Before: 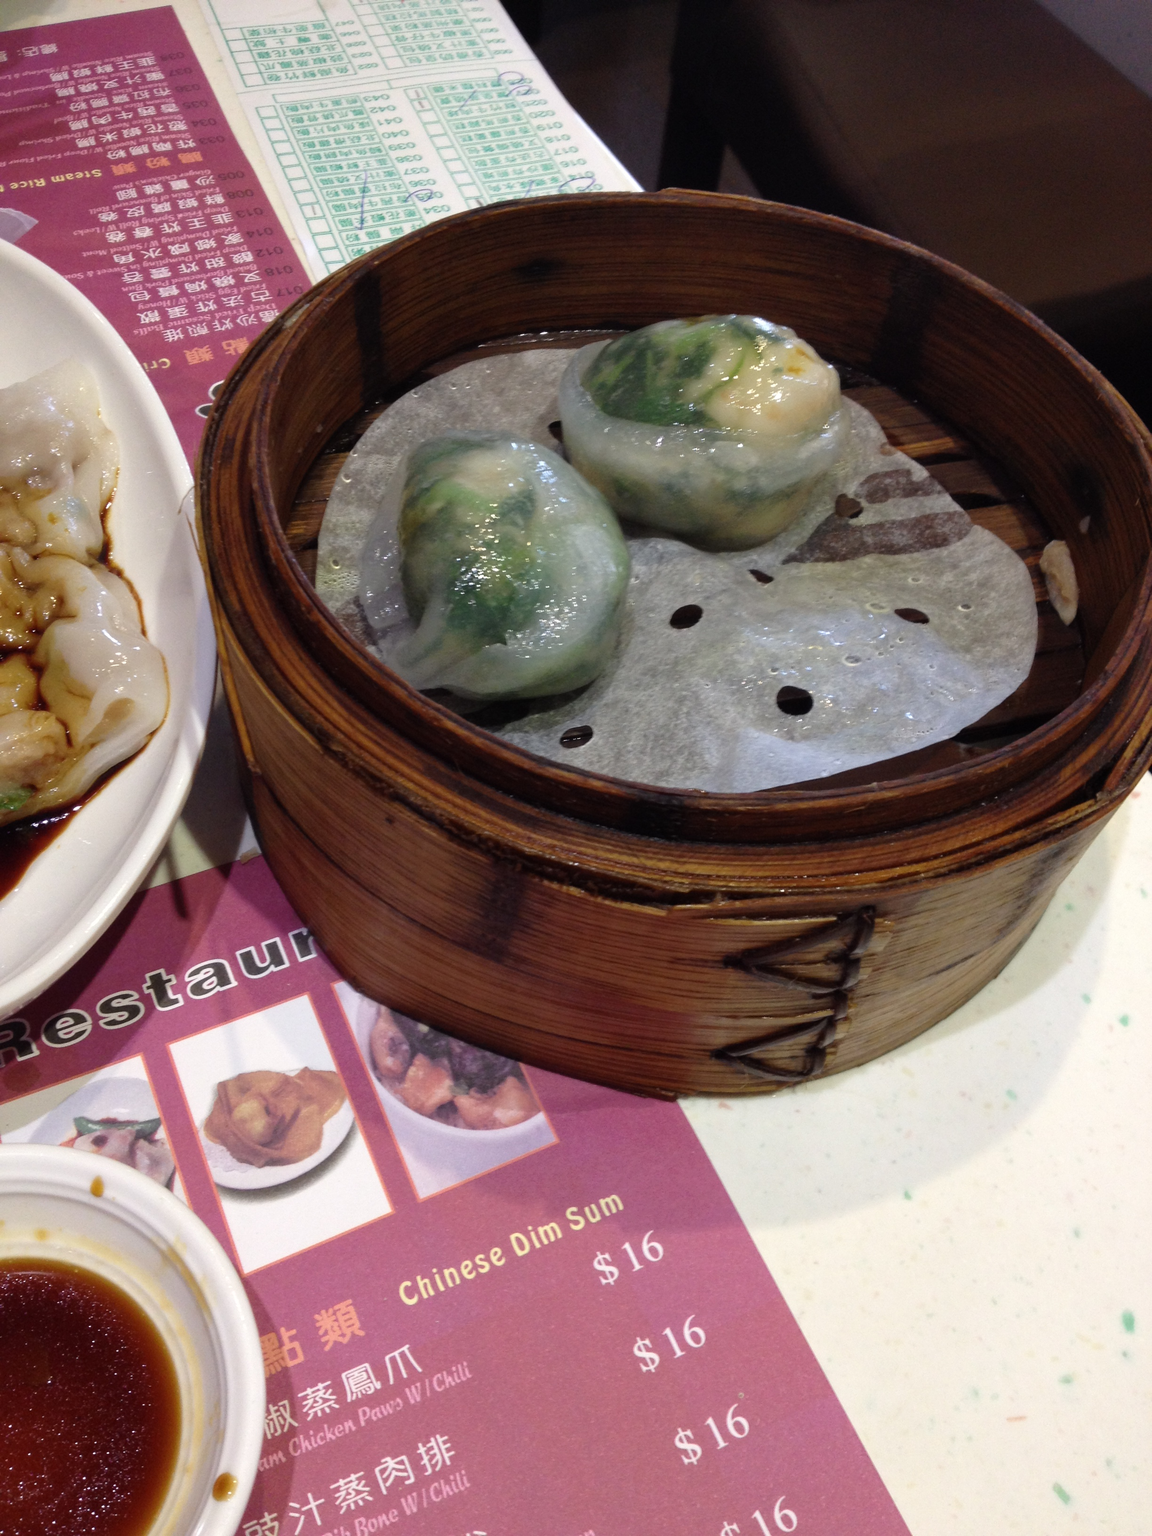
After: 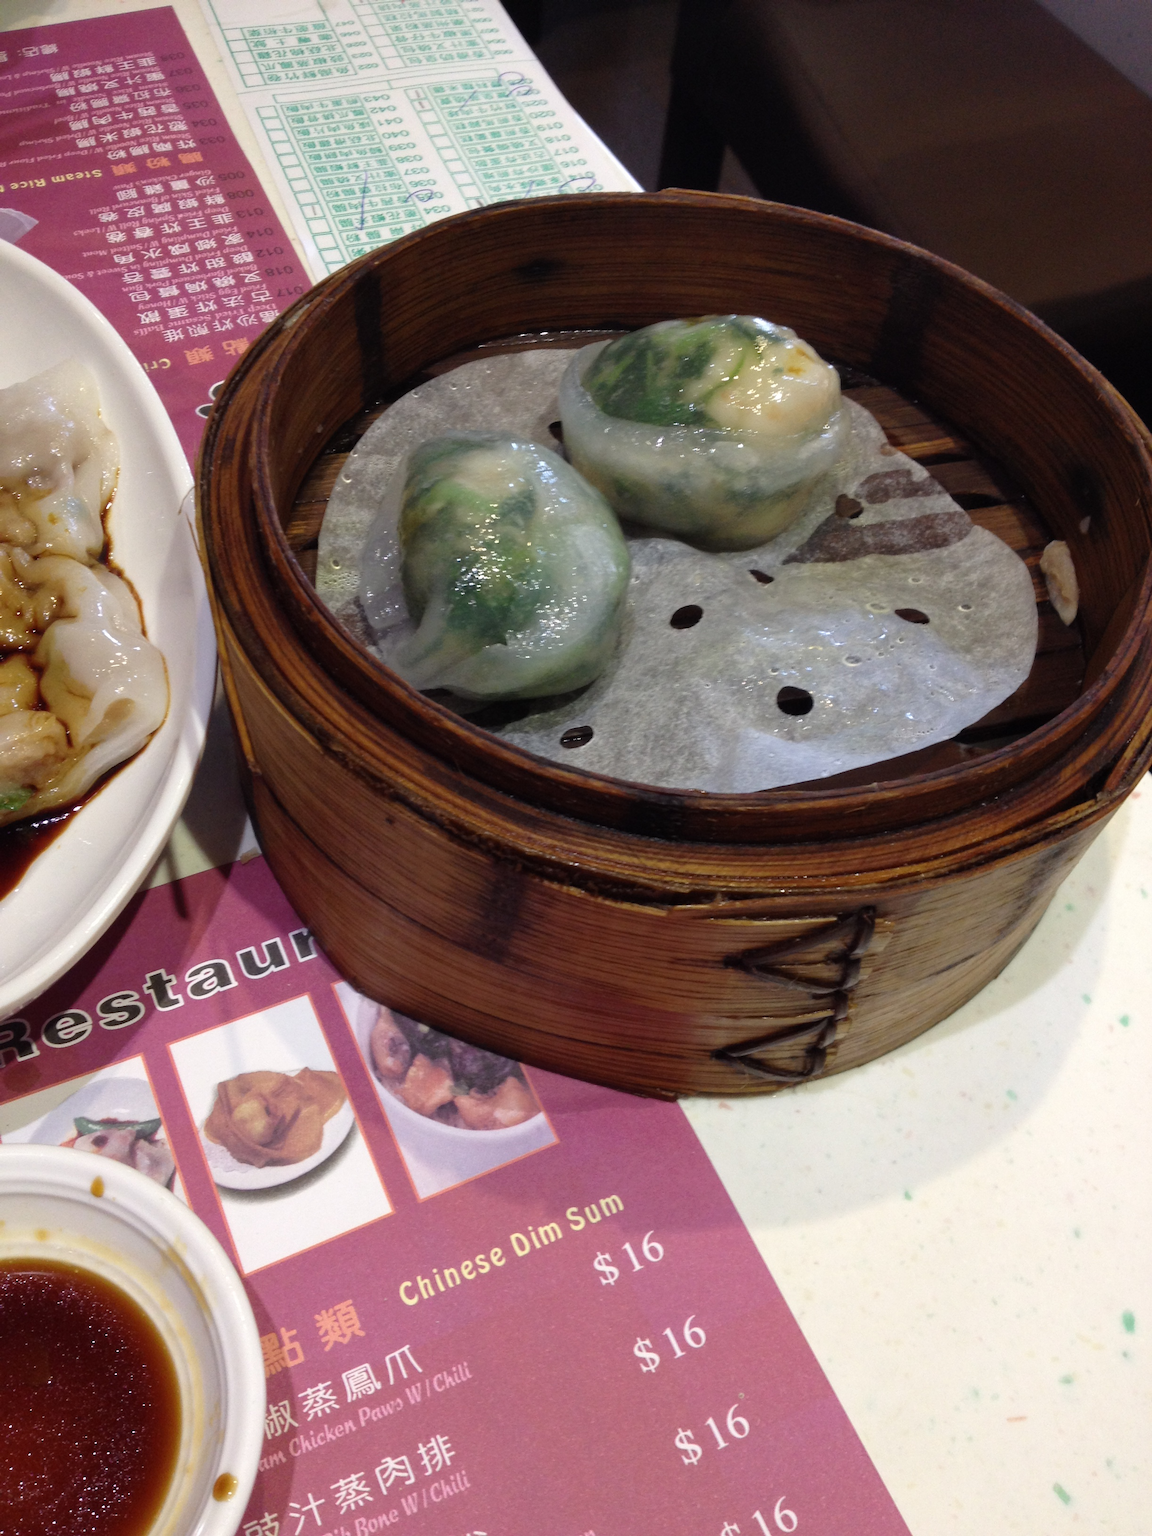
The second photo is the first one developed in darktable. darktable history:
tone equalizer: smoothing diameter 2.15%, edges refinement/feathering 18.61, mask exposure compensation -1.57 EV, filter diffusion 5
